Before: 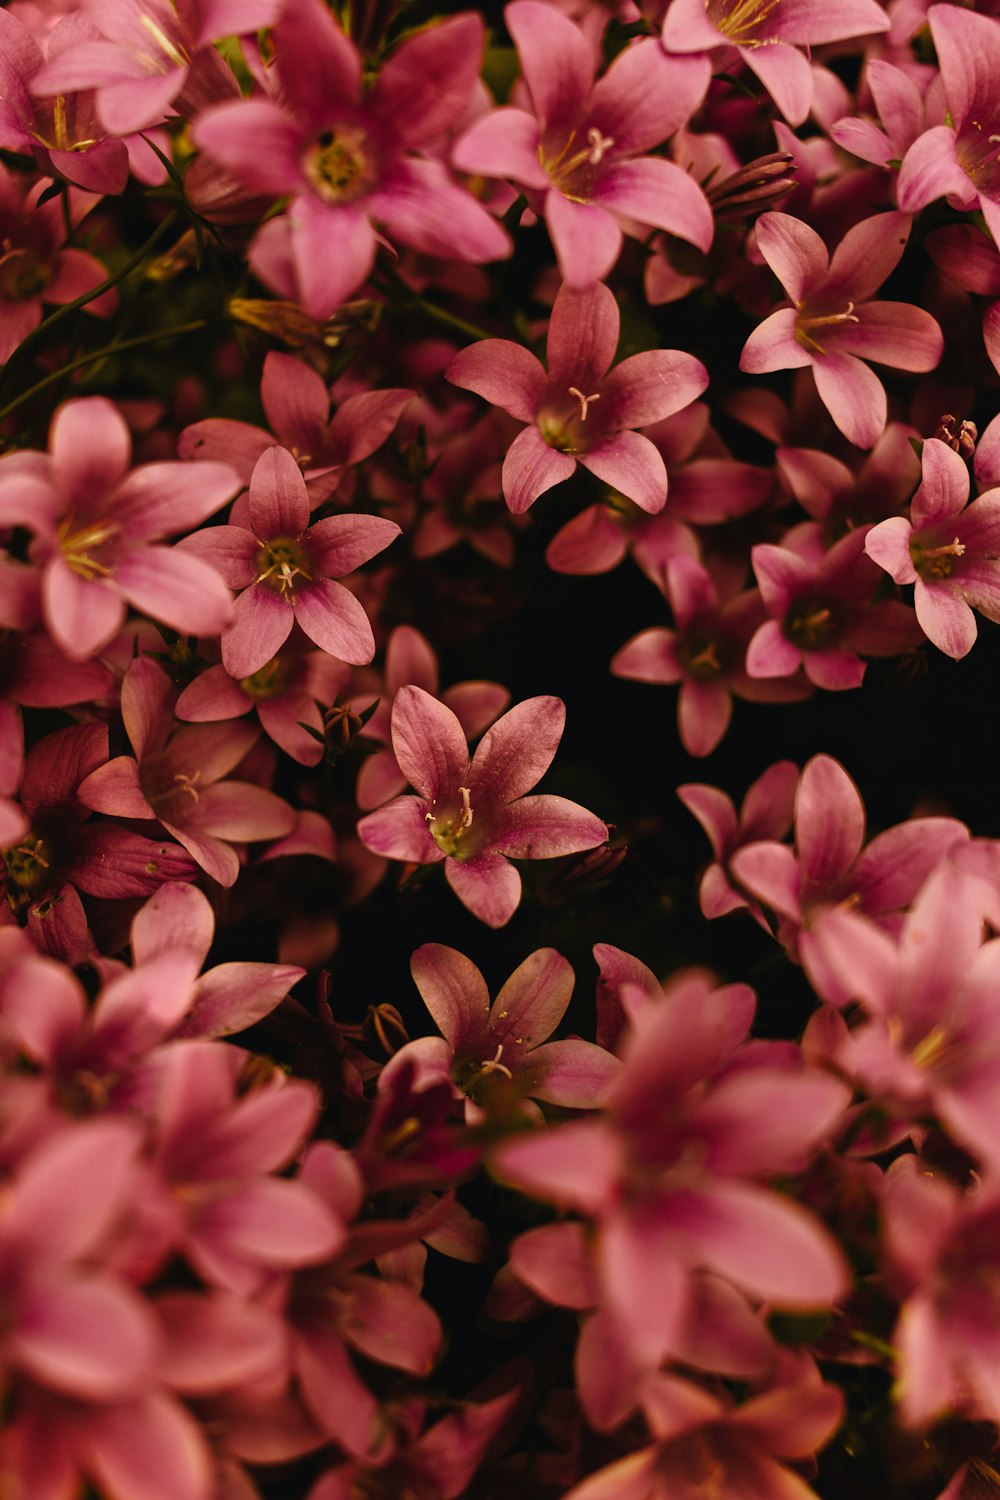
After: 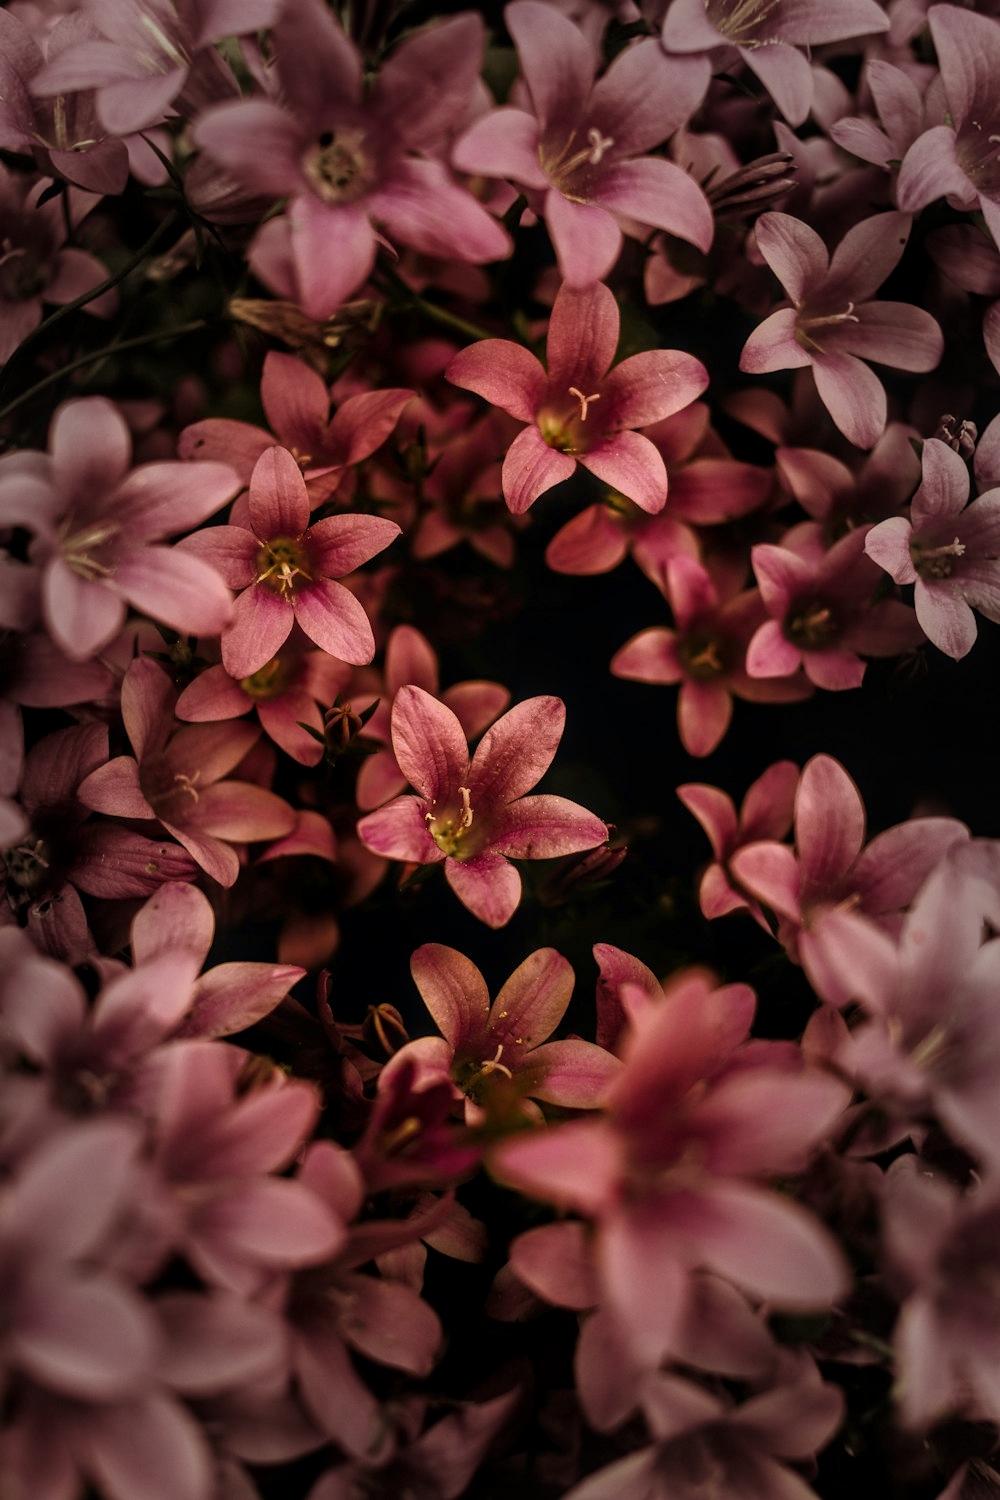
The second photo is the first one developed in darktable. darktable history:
white balance: emerald 1
vignetting: fall-off start 48.41%, automatic ratio true, width/height ratio 1.29, unbound false
local contrast: detail 130%
